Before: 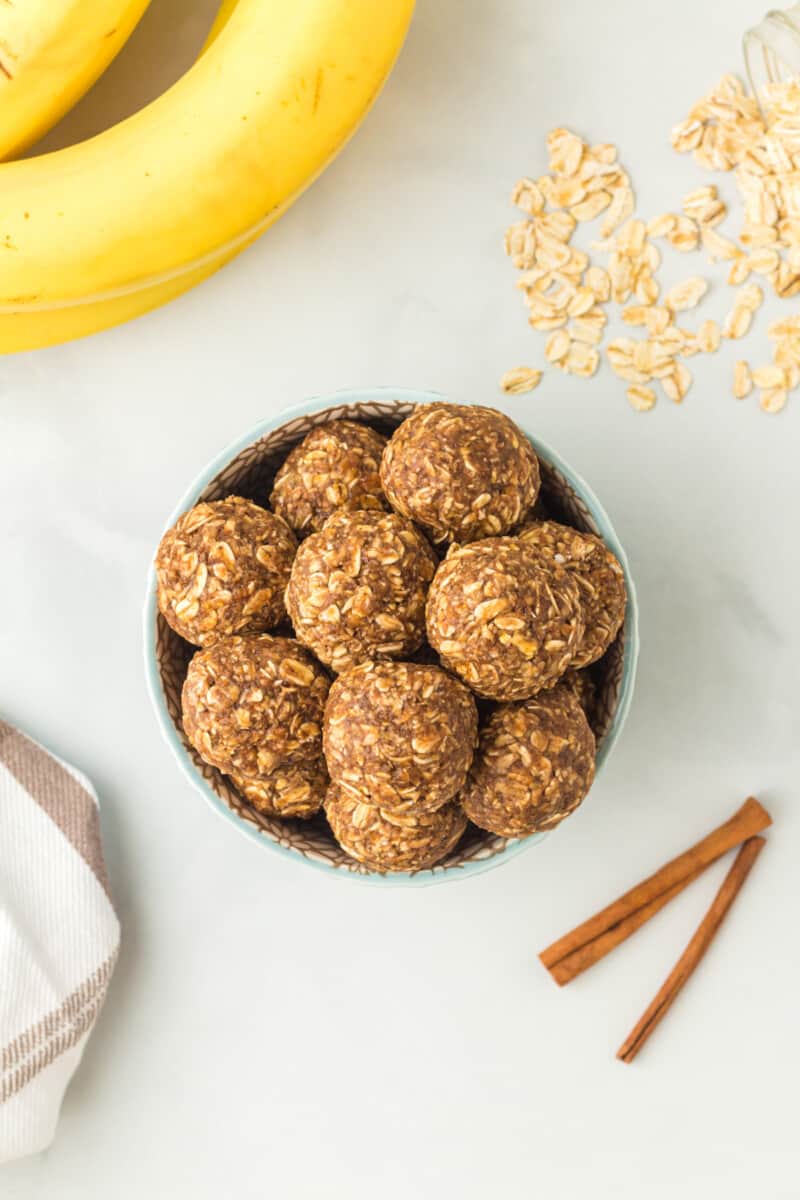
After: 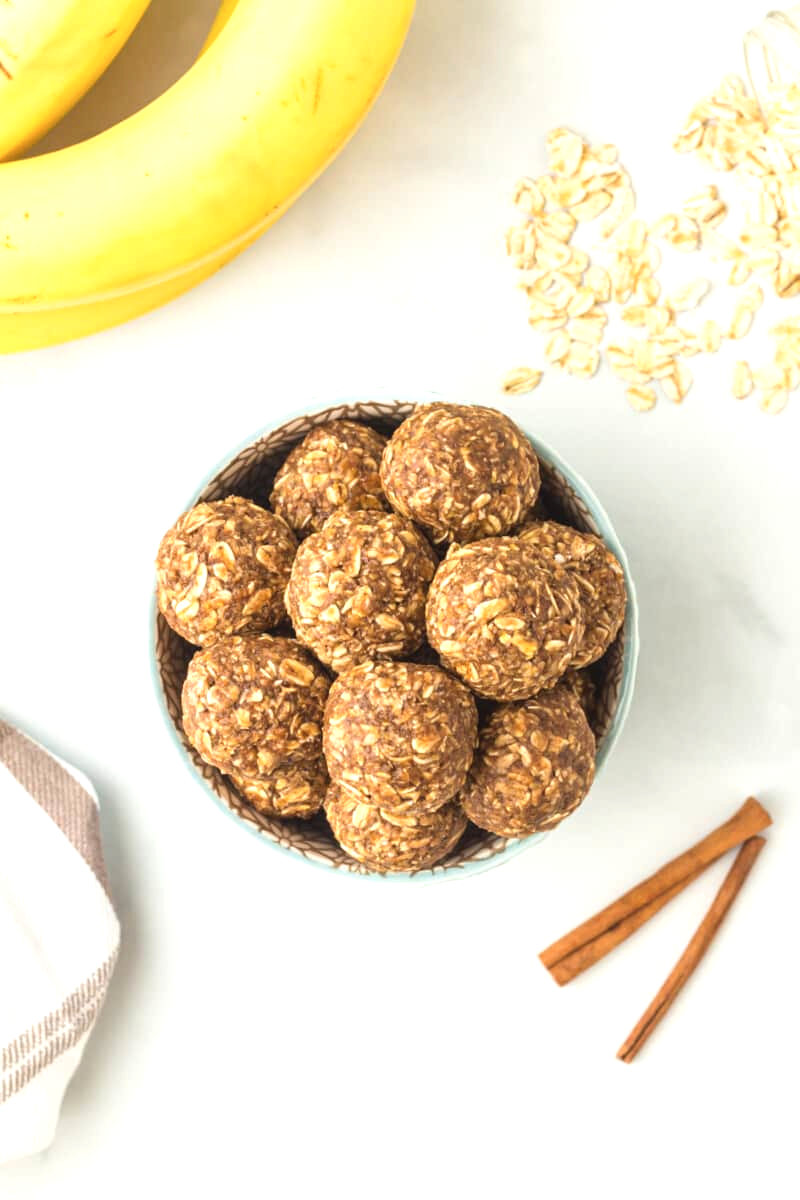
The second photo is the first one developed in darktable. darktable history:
exposure: exposure 0.61 EV, compensate exposure bias true, compensate highlight preservation false
contrast brightness saturation: contrast -0.07, brightness -0.038, saturation -0.107
